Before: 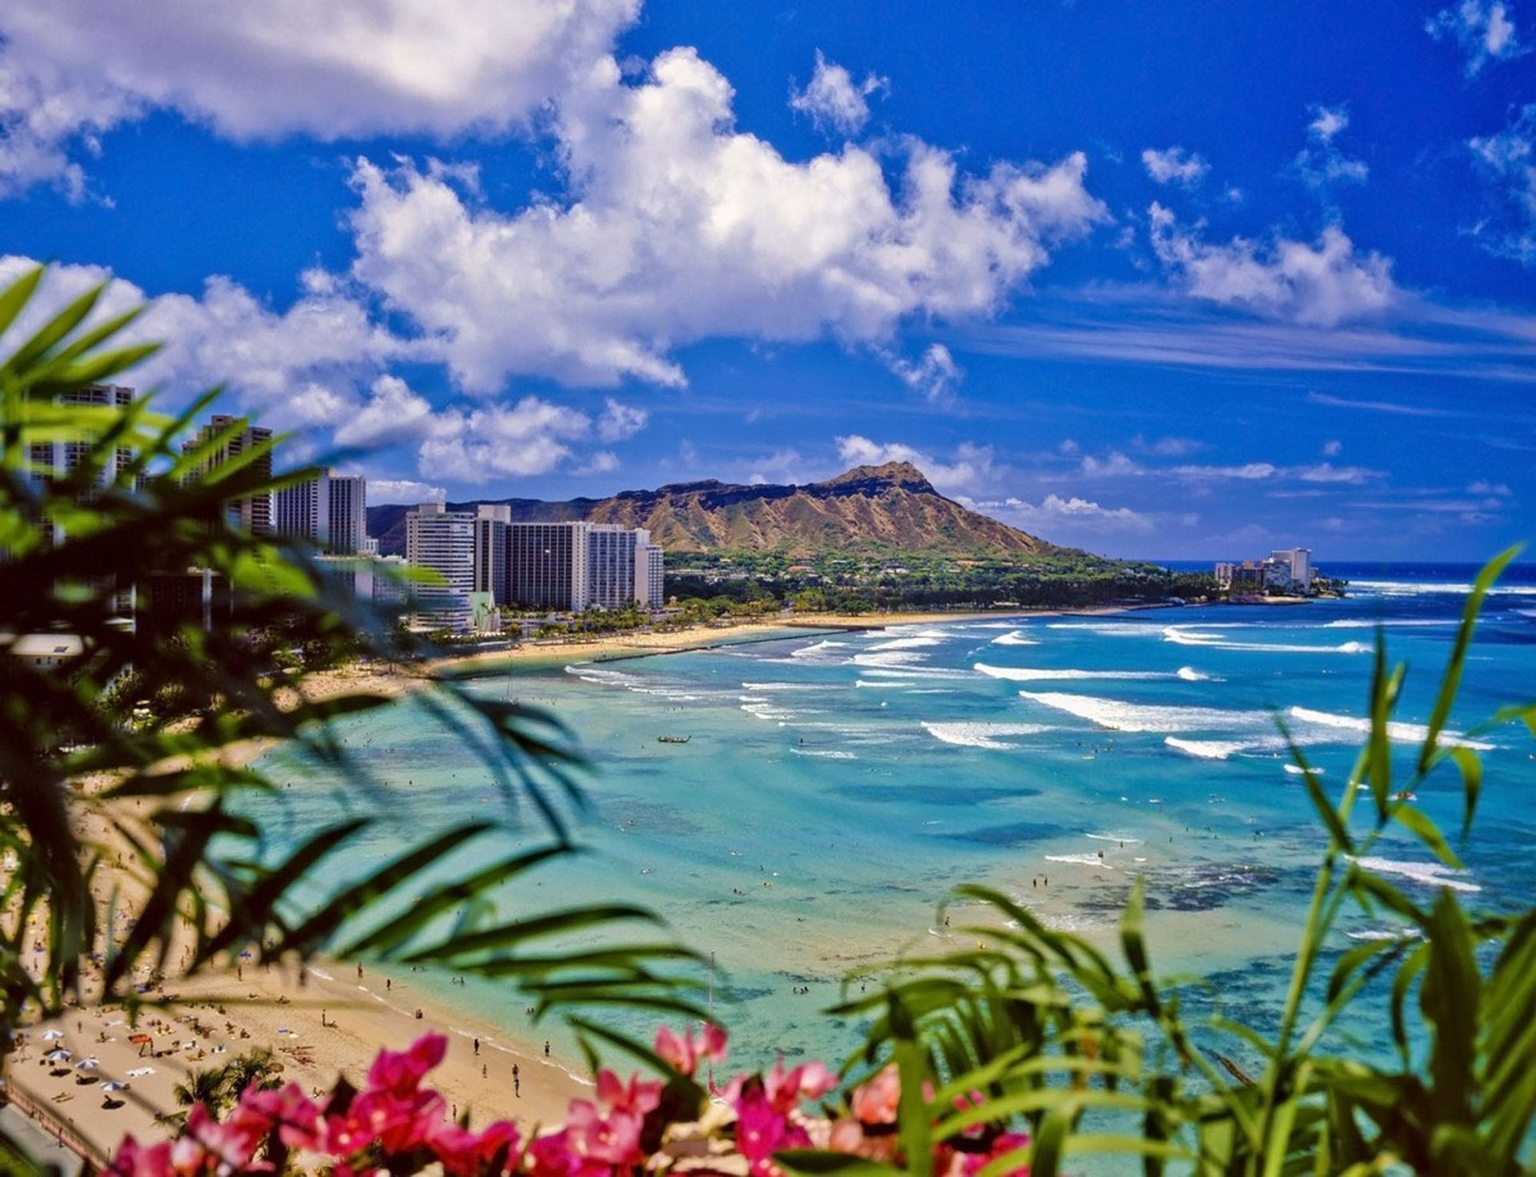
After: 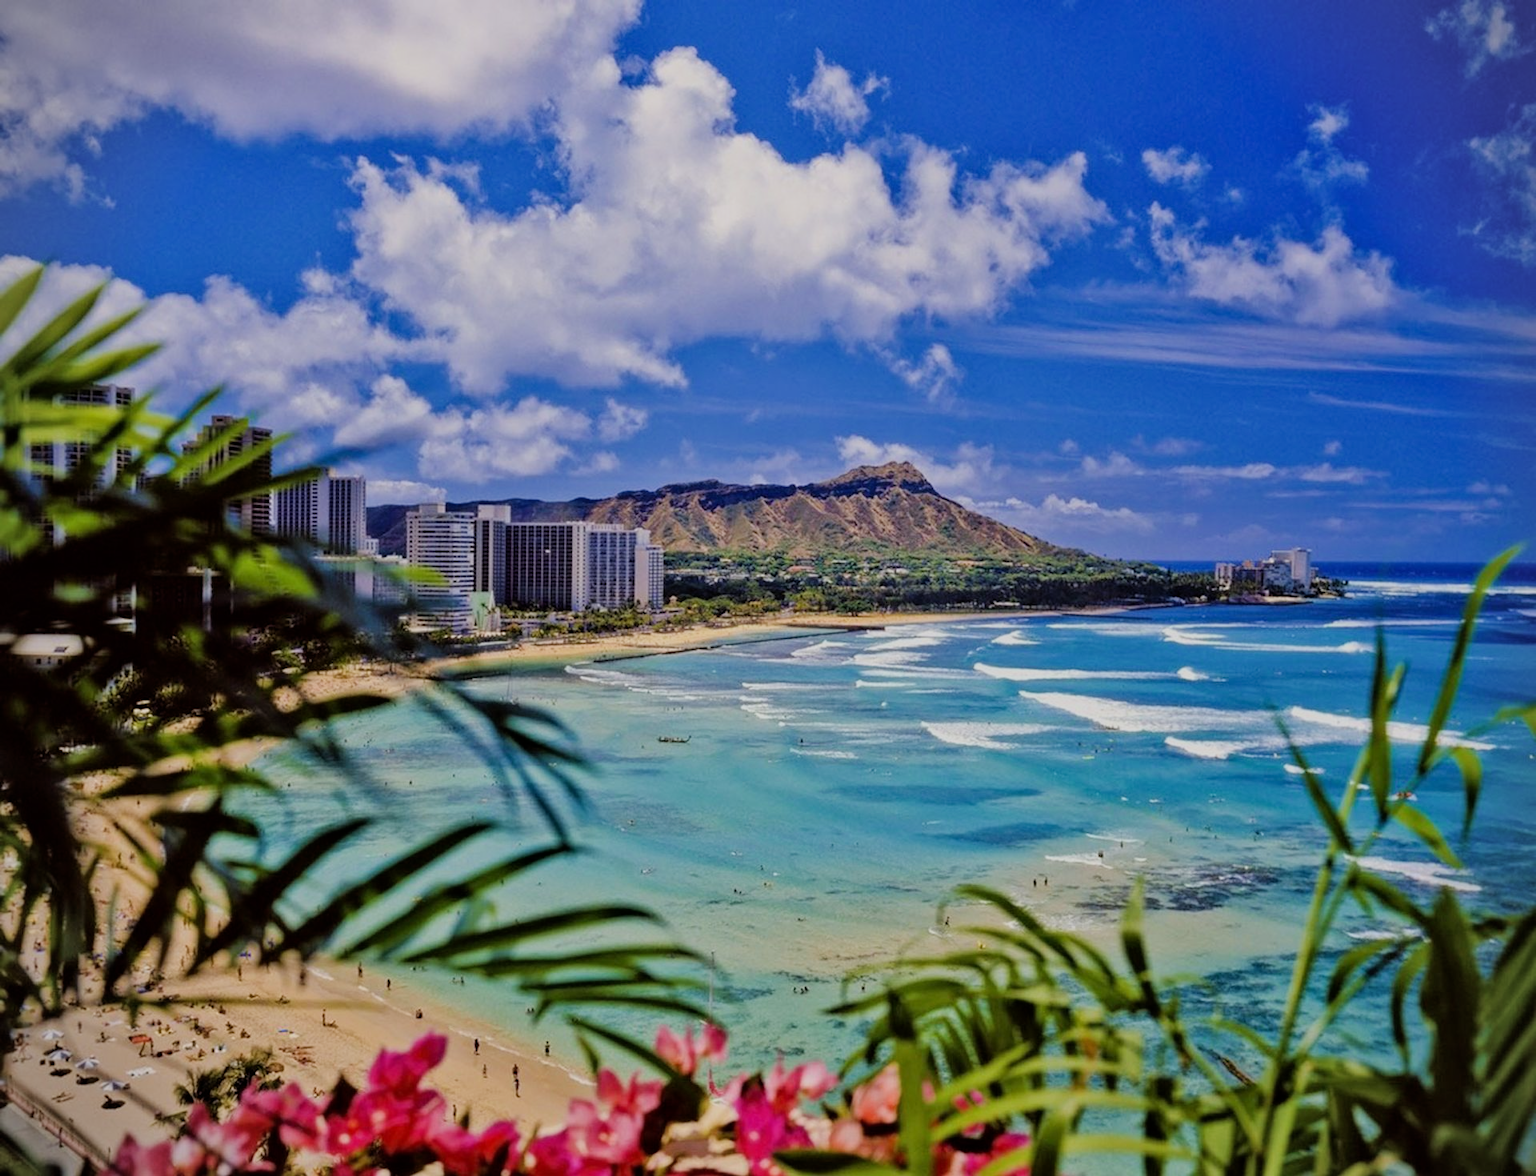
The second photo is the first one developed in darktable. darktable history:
vignetting: fall-off start 91.19%
filmic rgb: black relative exposure -7.65 EV, white relative exposure 4.56 EV, hardness 3.61, iterations of high-quality reconstruction 0
